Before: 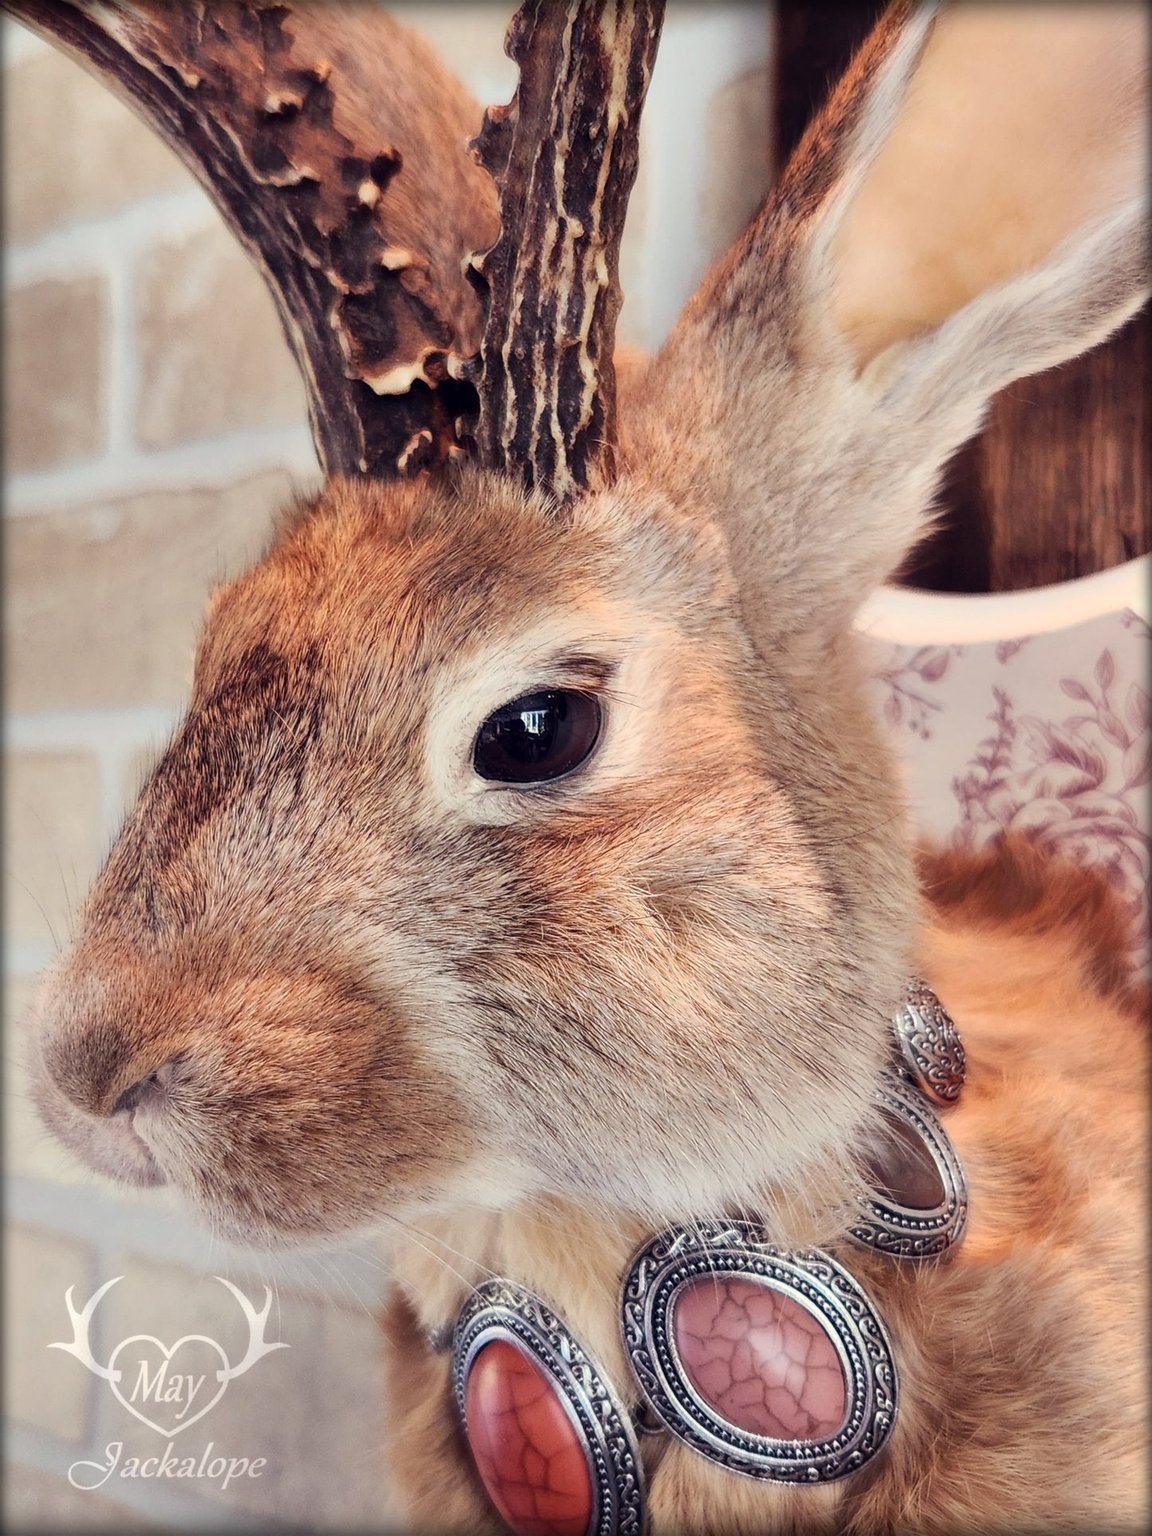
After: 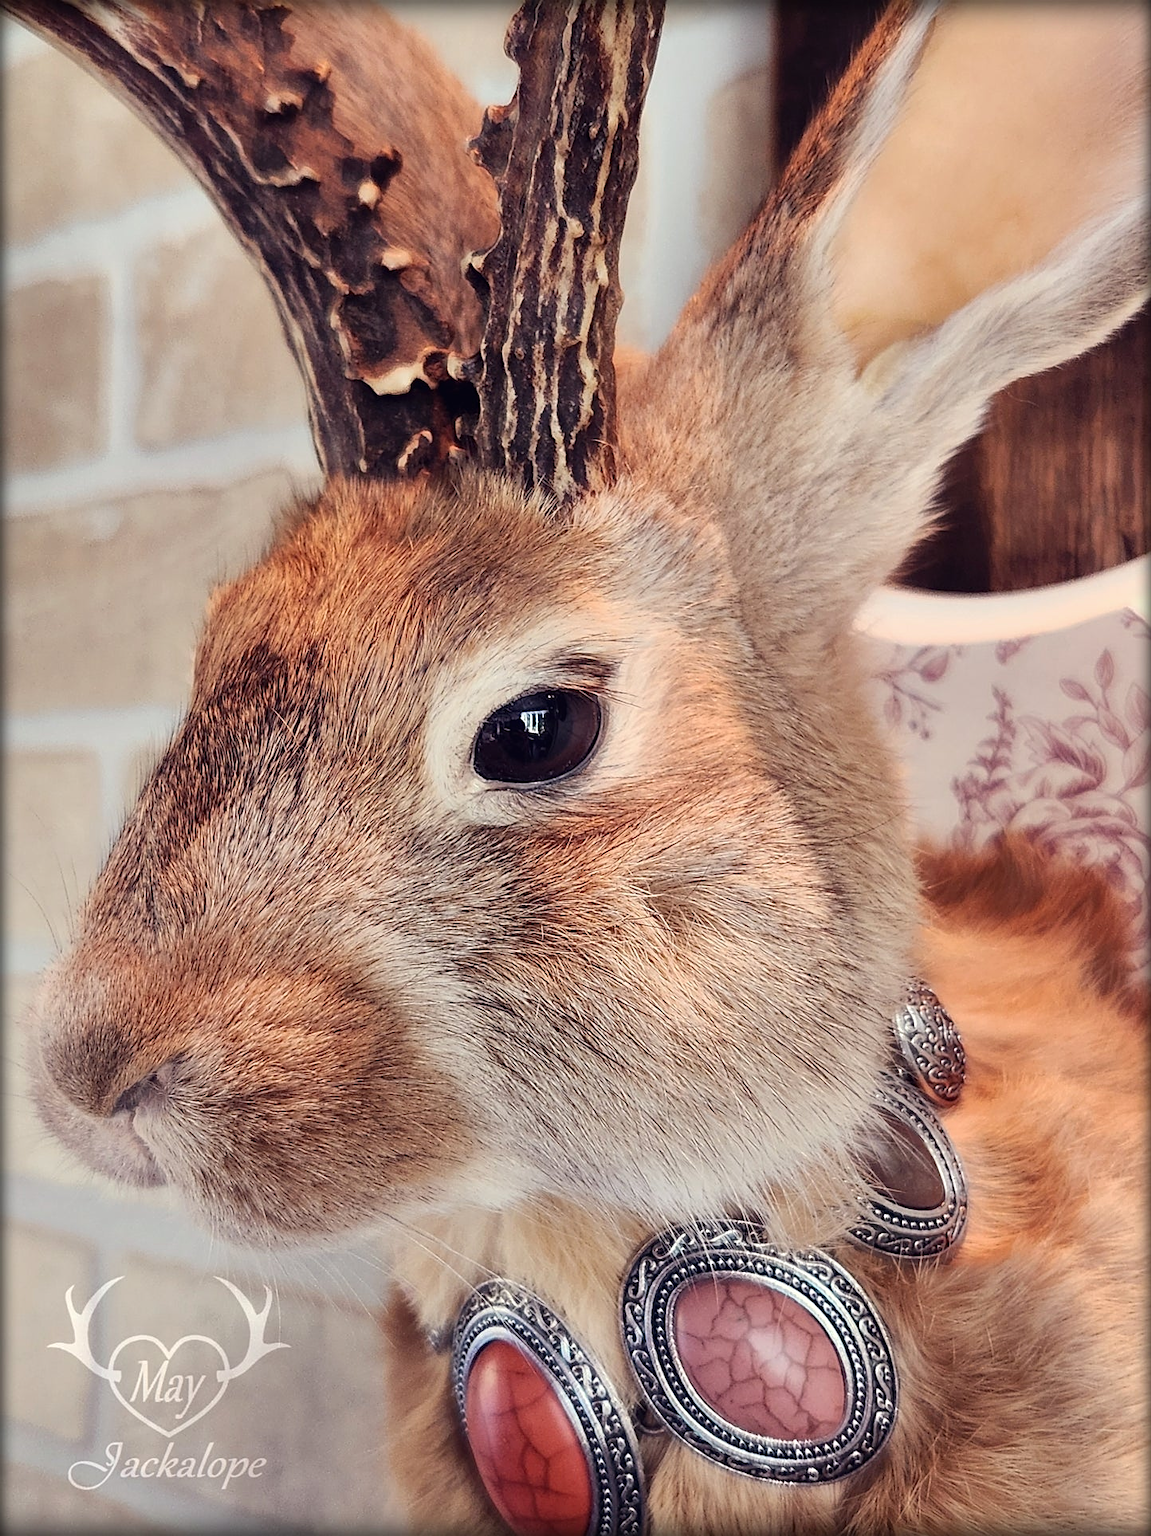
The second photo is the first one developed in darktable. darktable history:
sharpen: on, module defaults
contrast brightness saturation: contrast -0.02, brightness -0.01, saturation 0.03
